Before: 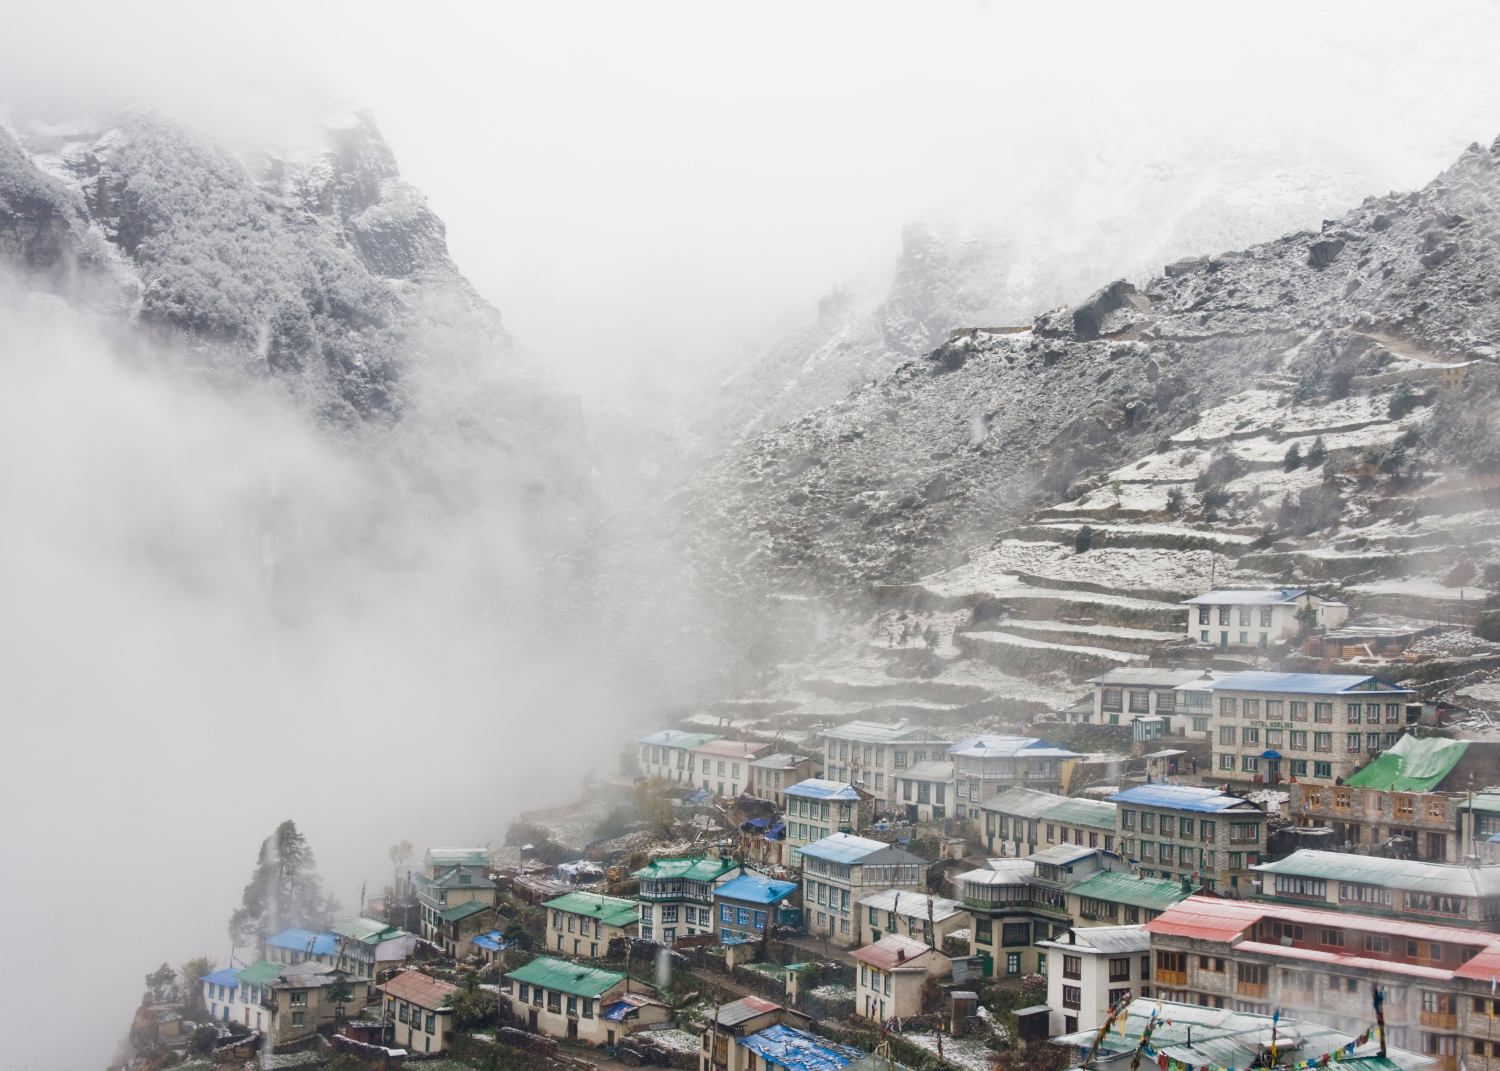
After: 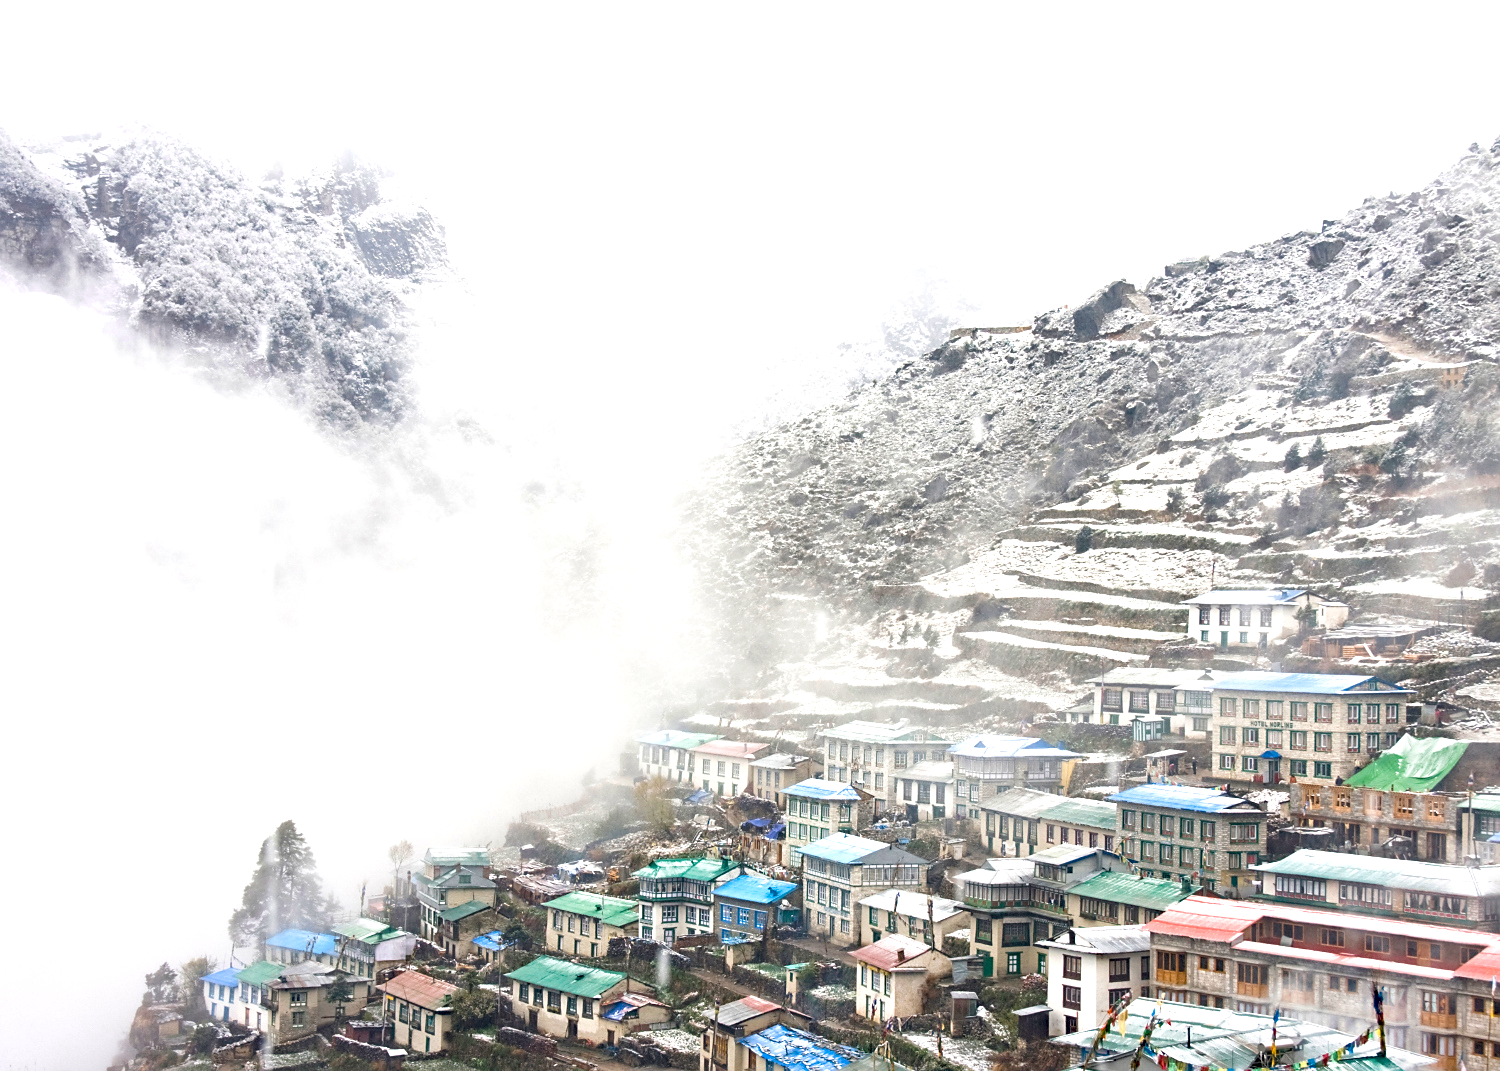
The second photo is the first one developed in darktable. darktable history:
exposure: exposure 1 EV, compensate highlight preservation false
sharpen: radius 1.559, amount 0.373, threshold 1.271
white balance: emerald 1
haze removal: strength 0.29, distance 0.25, compatibility mode true, adaptive false
